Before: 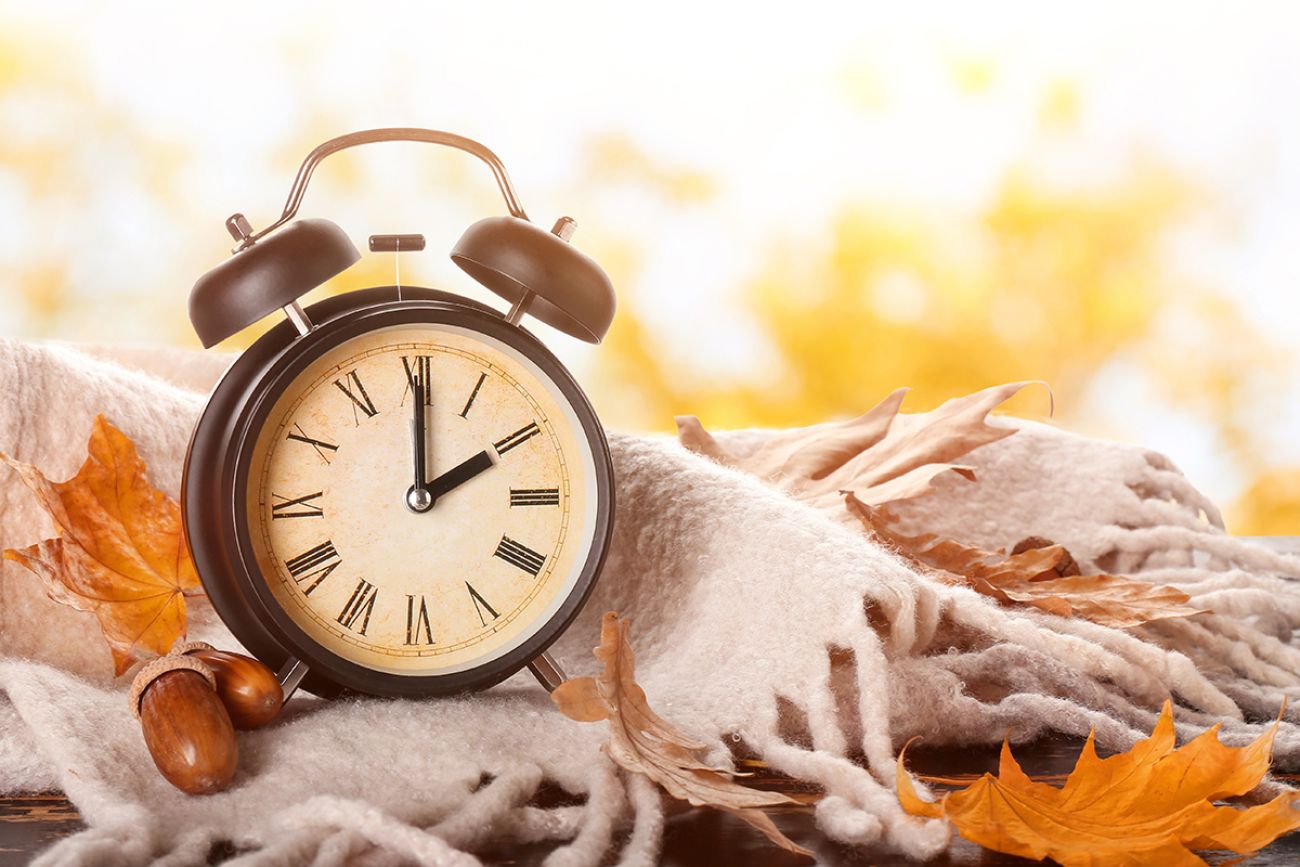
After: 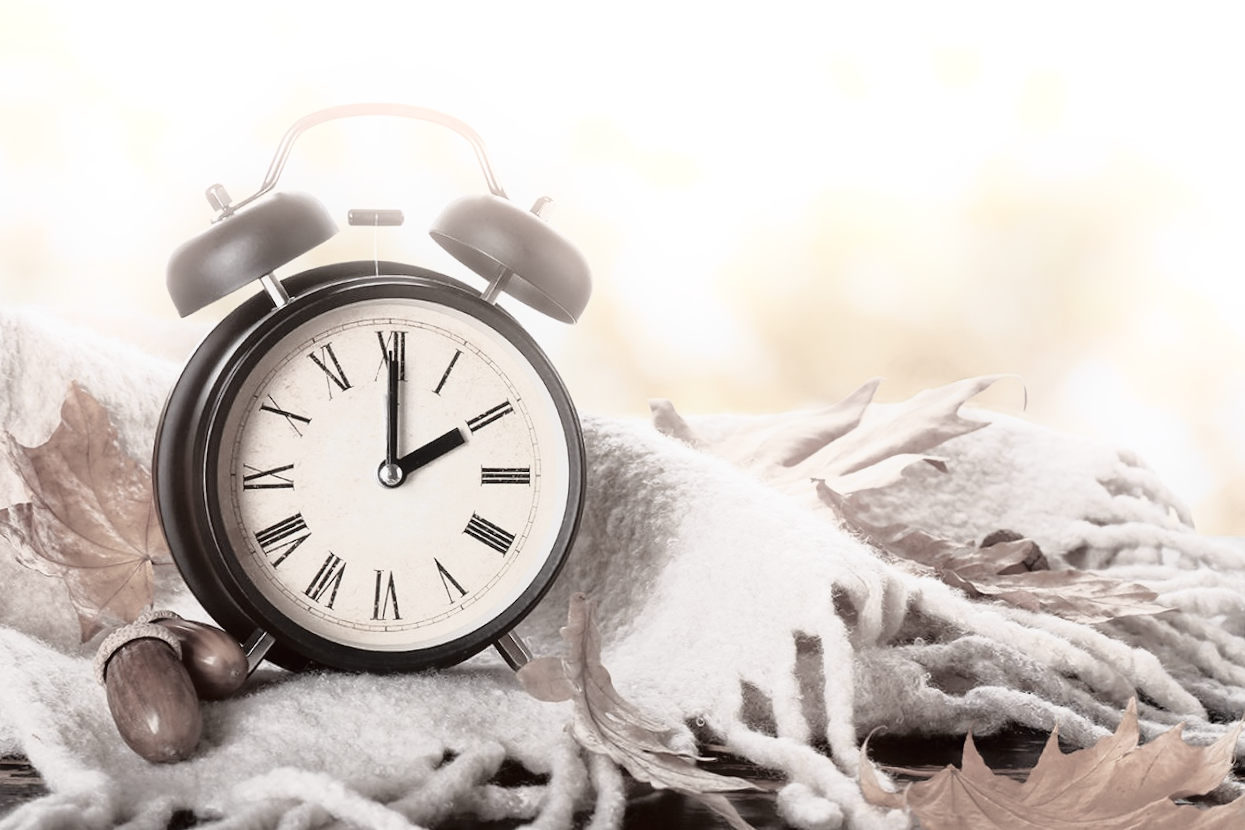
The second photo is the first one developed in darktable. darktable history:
crop and rotate: angle -1.69°
color correction: saturation 0.2
bloom: size 9%, threshold 100%, strength 7%
tone curve: curves: ch0 [(0, 0) (0.105, 0.044) (0.195, 0.128) (0.283, 0.283) (0.384, 0.404) (0.485, 0.531) (0.638, 0.681) (0.795, 0.879) (1, 0.977)]; ch1 [(0, 0) (0.161, 0.092) (0.35, 0.33) (0.379, 0.401) (0.456, 0.469) (0.498, 0.503) (0.531, 0.537) (0.596, 0.621) (0.635, 0.671) (1, 1)]; ch2 [(0, 0) (0.371, 0.362) (0.437, 0.437) (0.483, 0.484) (0.53, 0.515) (0.56, 0.58) (0.622, 0.606) (1, 1)], color space Lab, independent channels, preserve colors none
